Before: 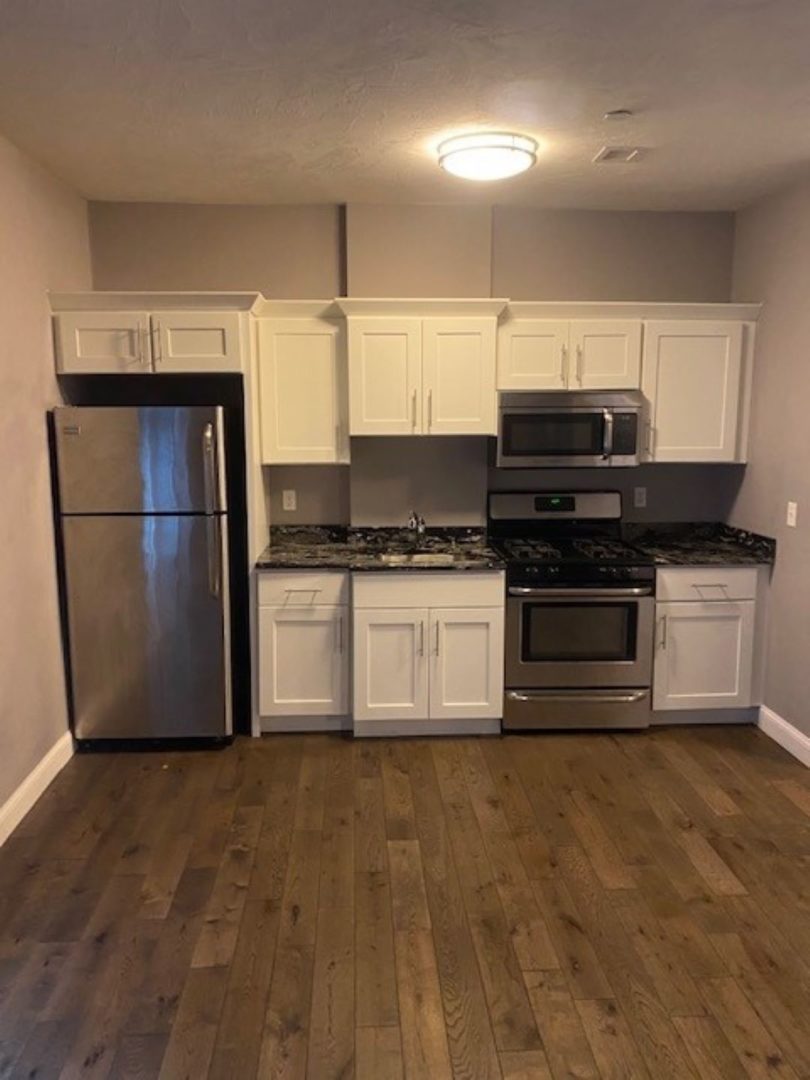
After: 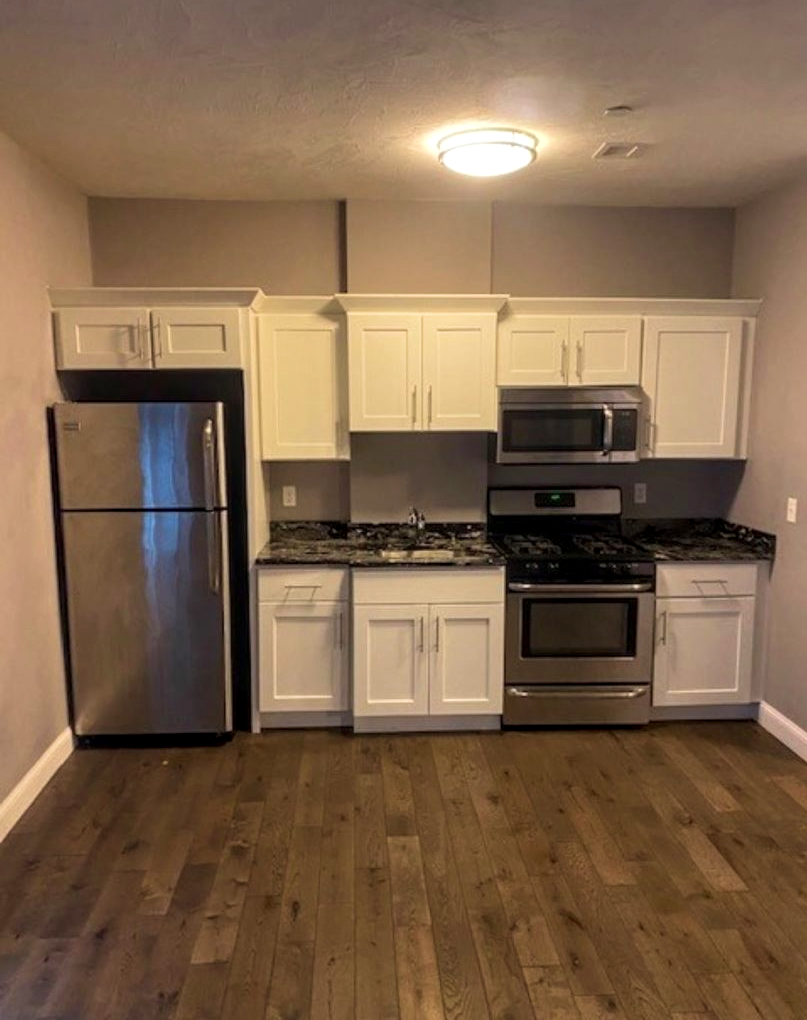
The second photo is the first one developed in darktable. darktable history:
crop: top 0.431%, right 0.26%, bottom 5.05%
color zones: curves: ch0 [(0, 0.5) (0.143, 0.5) (0.286, 0.5) (0.429, 0.5) (0.571, 0.5) (0.714, 0.476) (0.857, 0.5) (1, 0.5)]; ch2 [(0, 0.5) (0.143, 0.5) (0.286, 0.5) (0.429, 0.5) (0.571, 0.5) (0.714, 0.487) (0.857, 0.5) (1, 0.5)]
local contrast: on, module defaults
velvia: on, module defaults
